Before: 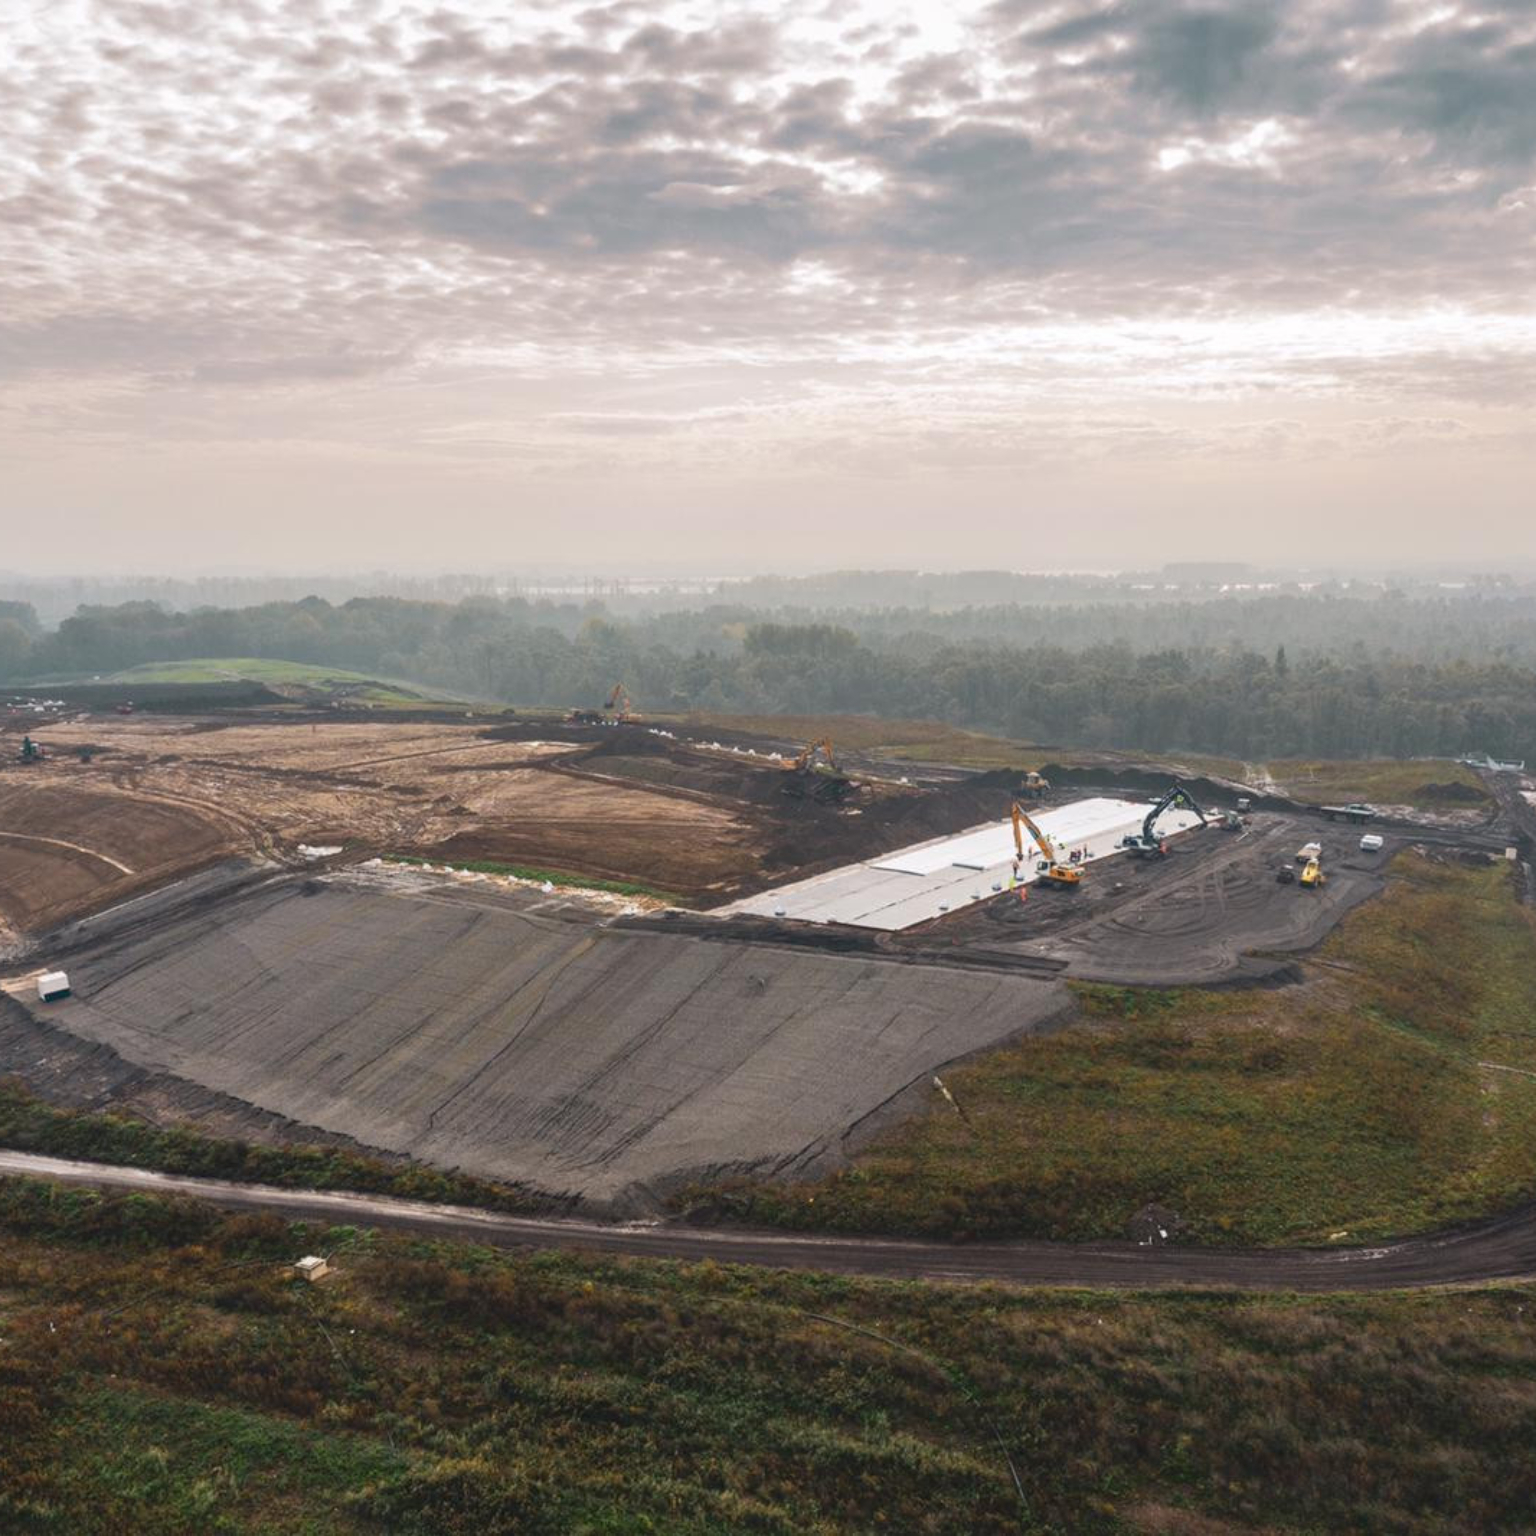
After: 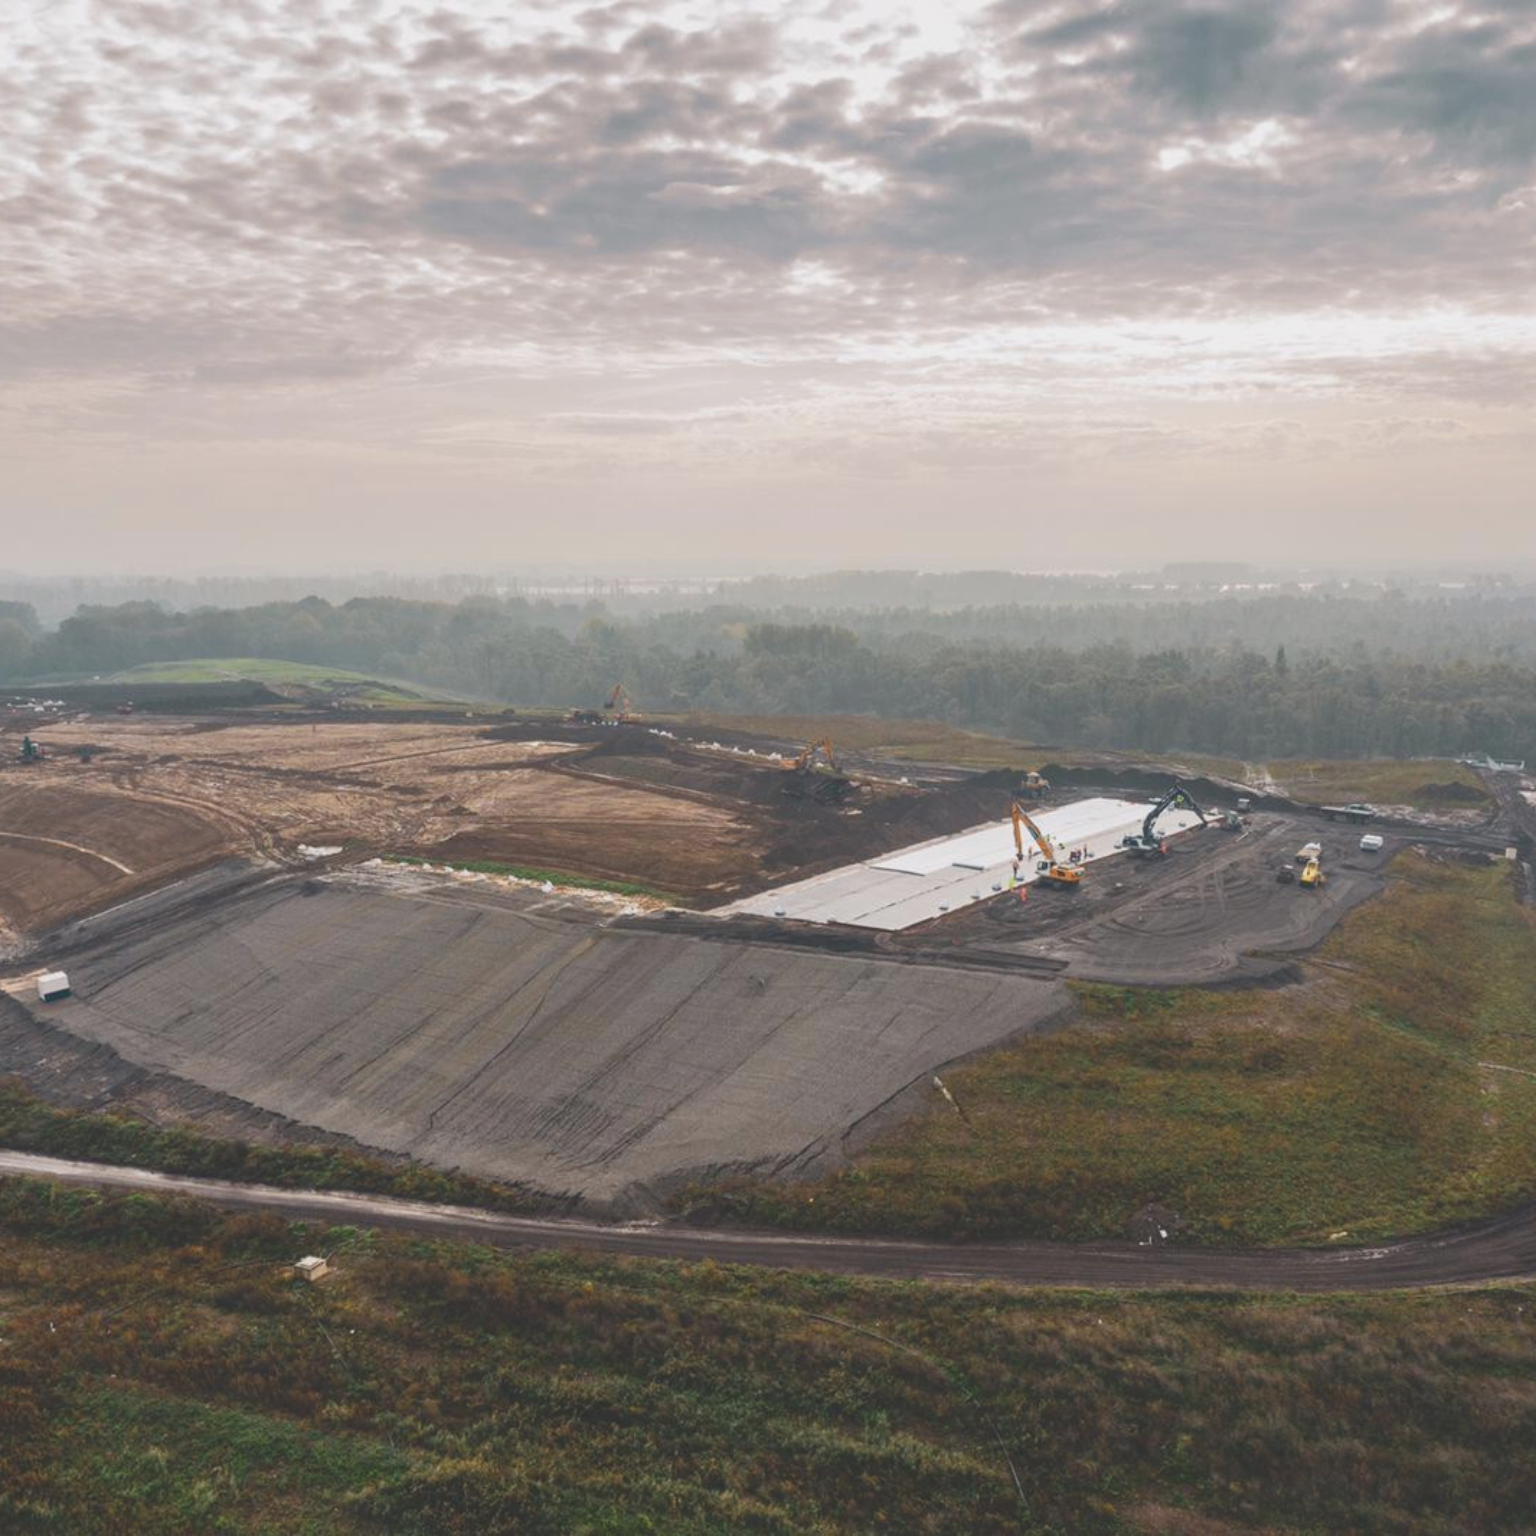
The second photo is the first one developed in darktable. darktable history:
color balance rgb: global offset › luminance 1.509%, linear chroma grading › shadows -2.408%, linear chroma grading › highlights -14.904%, linear chroma grading › global chroma -9.547%, linear chroma grading › mid-tones -9.929%, perceptual saturation grading › global saturation 25.56%, contrast -10.049%
